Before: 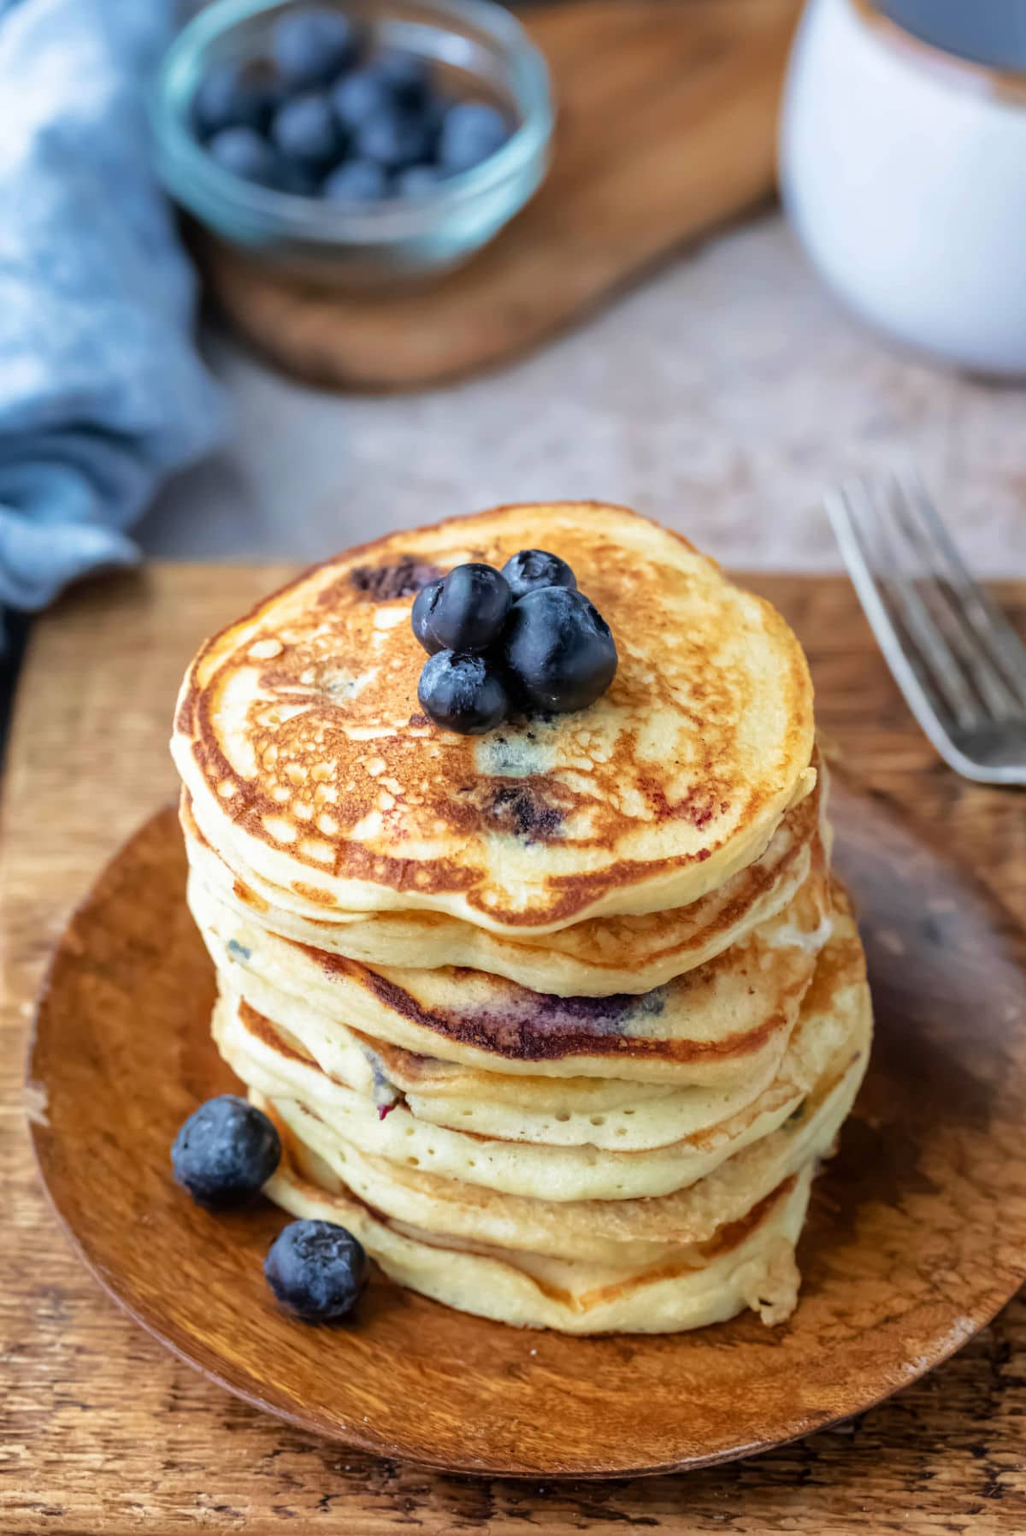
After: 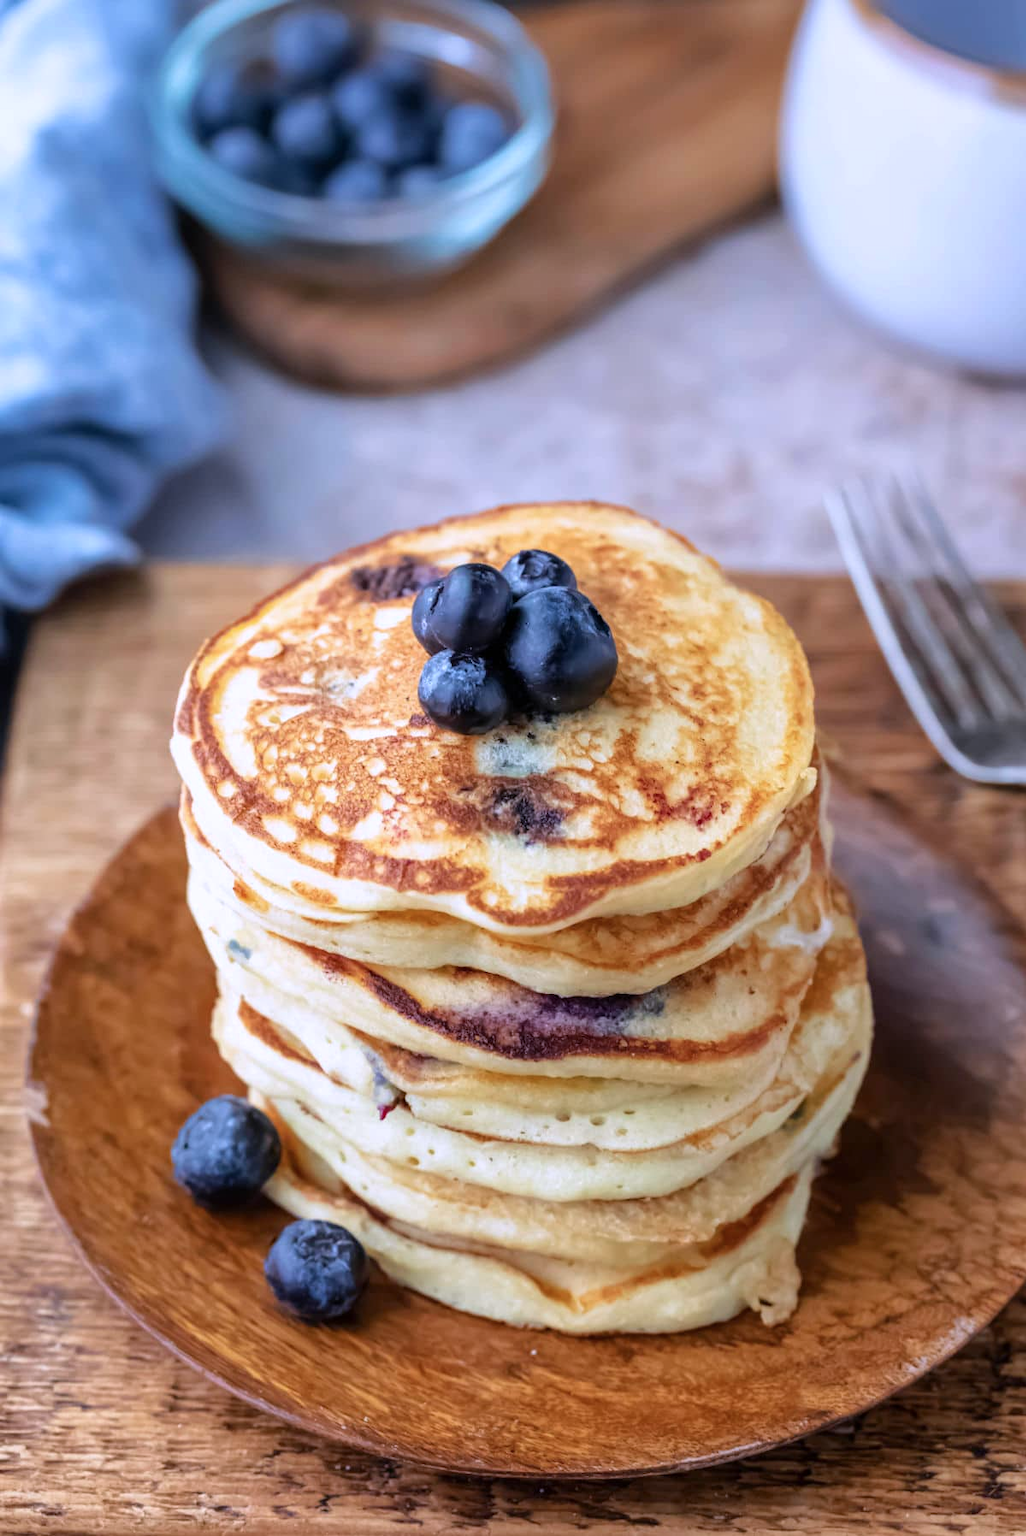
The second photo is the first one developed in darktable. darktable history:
color calibration: illuminant custom, x 0.363, y 0.385, temperature 4524.16 K
